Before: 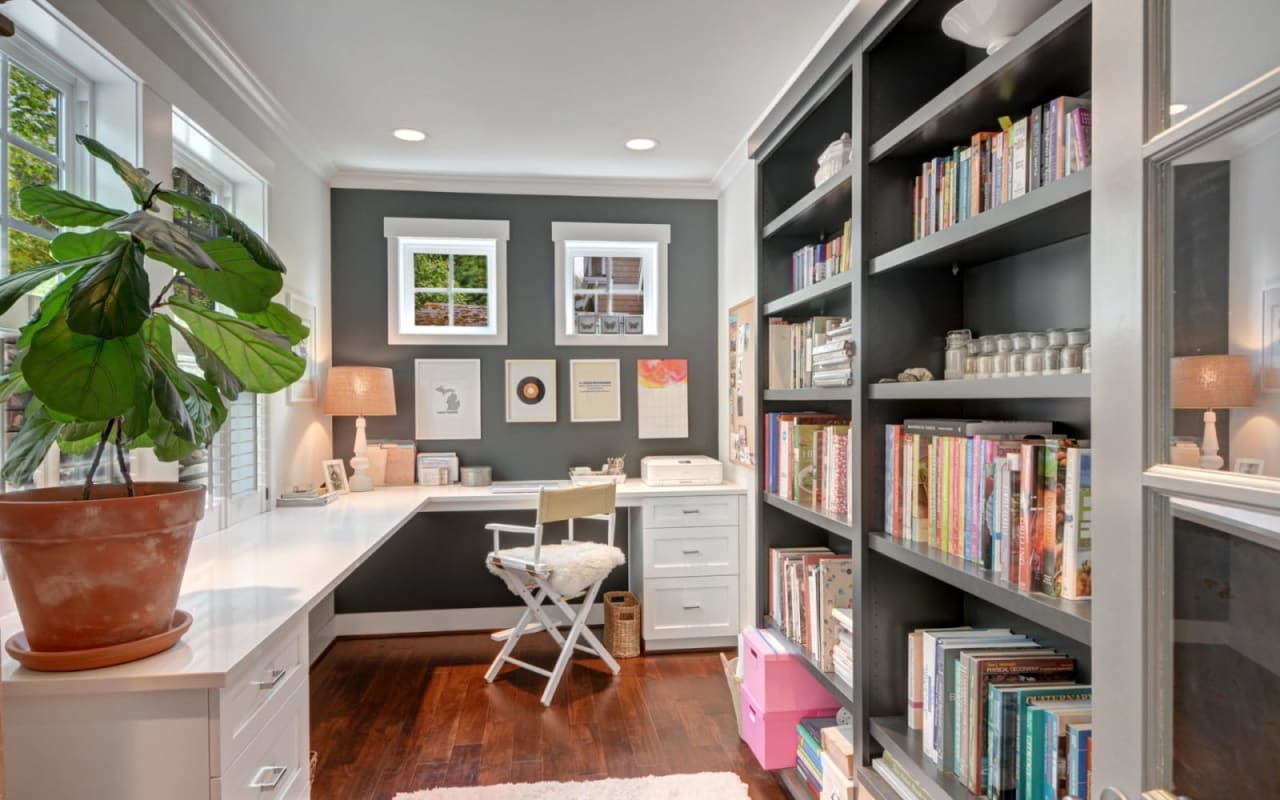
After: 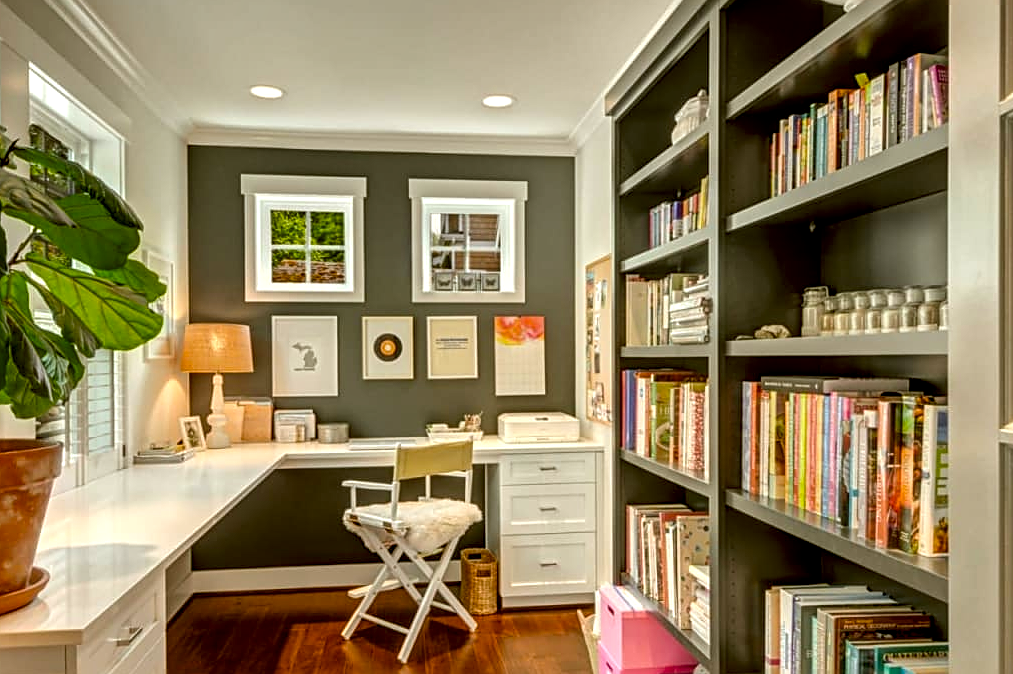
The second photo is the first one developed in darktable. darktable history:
contrast brightness saturation: saturation -0.05
local contrast: detail 150%
crop: left 11.225%, top 5.381%, right 9.565%, bottom 10.314%
color balance rgb: linear chroma grading › global chroma 15%, perceptual saturation grading › global saturation 30%
exposure: exposure -0.072 EV, compensate highlight preservation false
color correction: highlights a* -1.43, highlights b* 10.12, shadows a* 0.395, shadows b* 19.35
sharpen: on, module defaults
